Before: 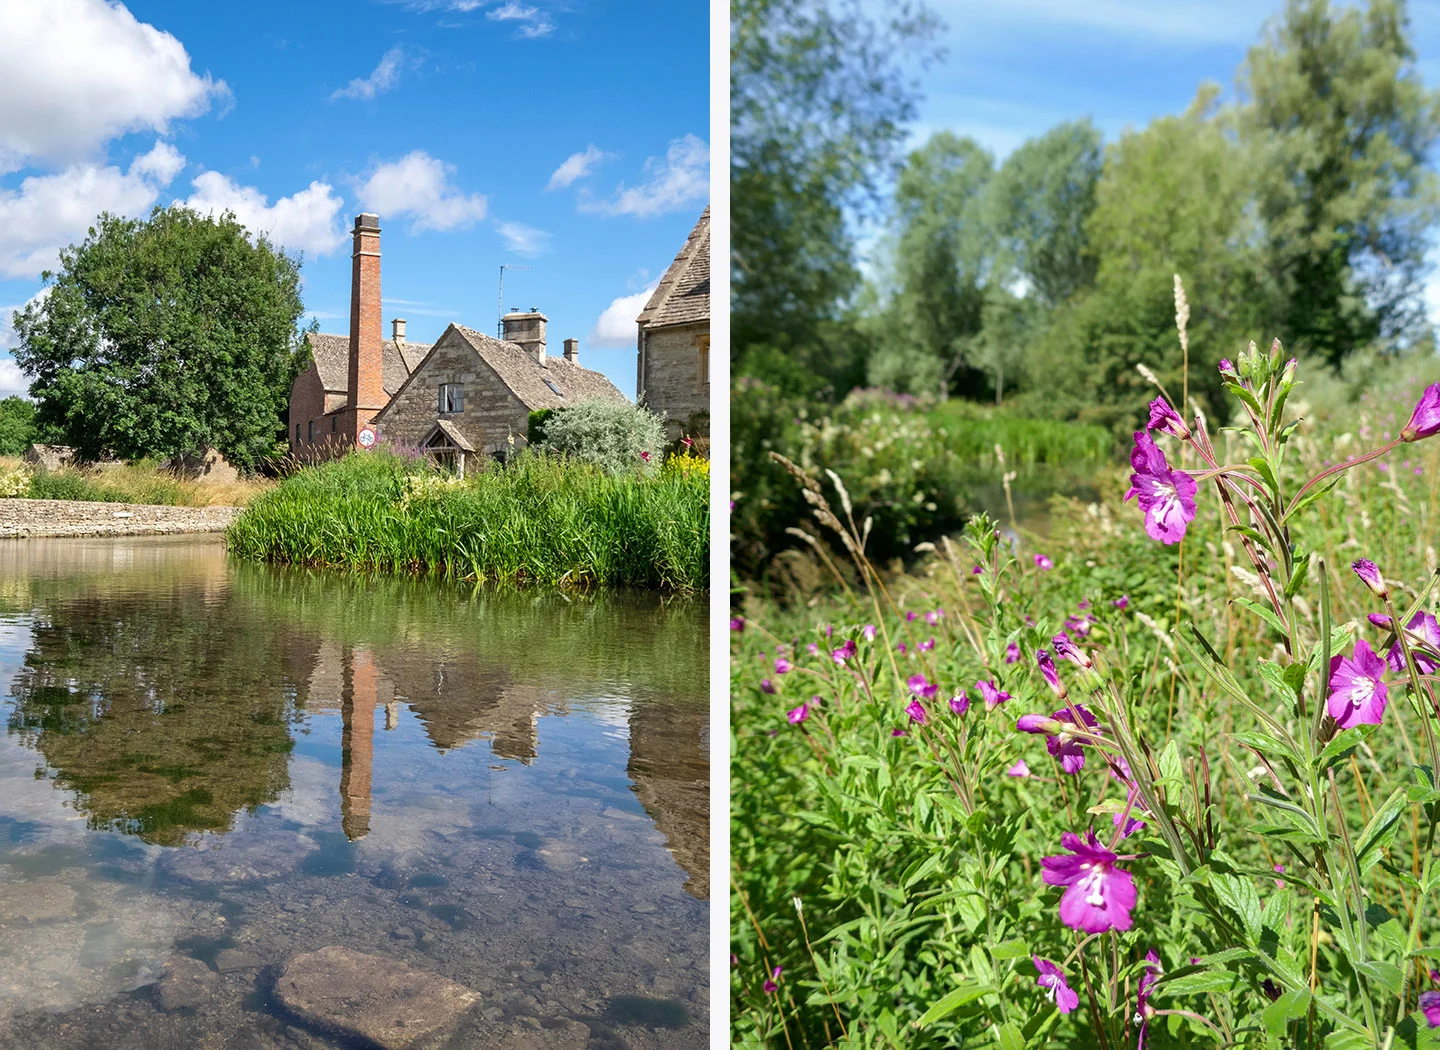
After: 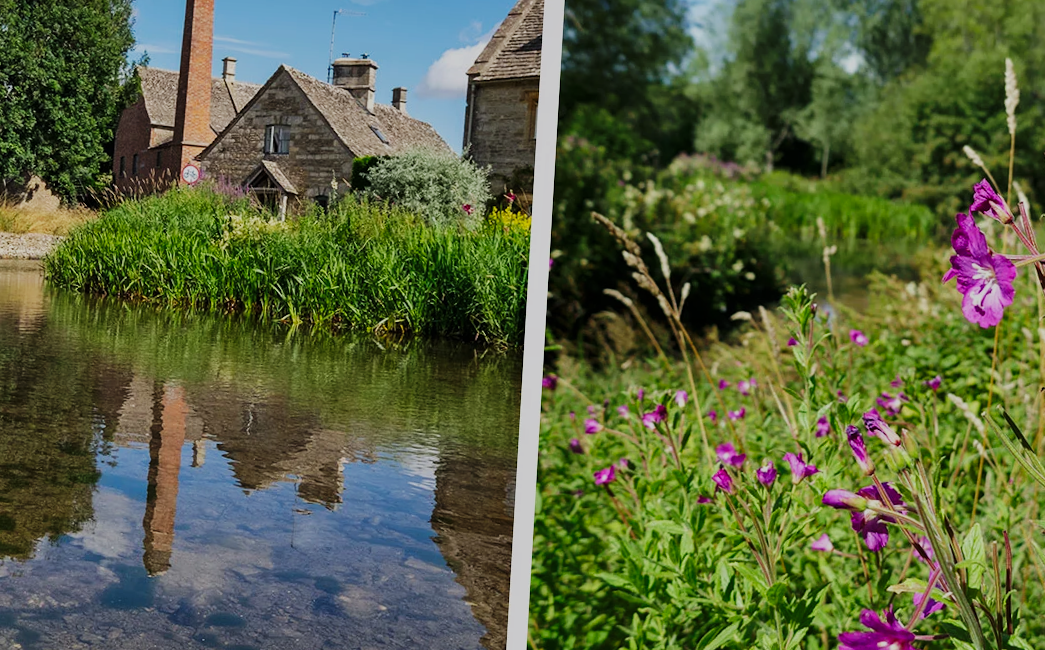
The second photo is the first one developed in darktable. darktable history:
exposure: exposure -1.961 EV, compensate highlight preservation false
shadows and highlights: radius 105.67, shadows 40.38, highlights -71.81, low approximation 0.01, soften with gaussian
base curve: curves: ch0 [(0, 0) (0.018, 0.026) (0.143, 0.37) (0.33, 0.731) (0.458, 0.853) (0.735, 0.965) (0.905, 0.986) (1, 1)], preserve colors none
crop and rotate: angle -3.37°, left 9.728%, top 21.047%, right 11.966%, bottom 12.071%
